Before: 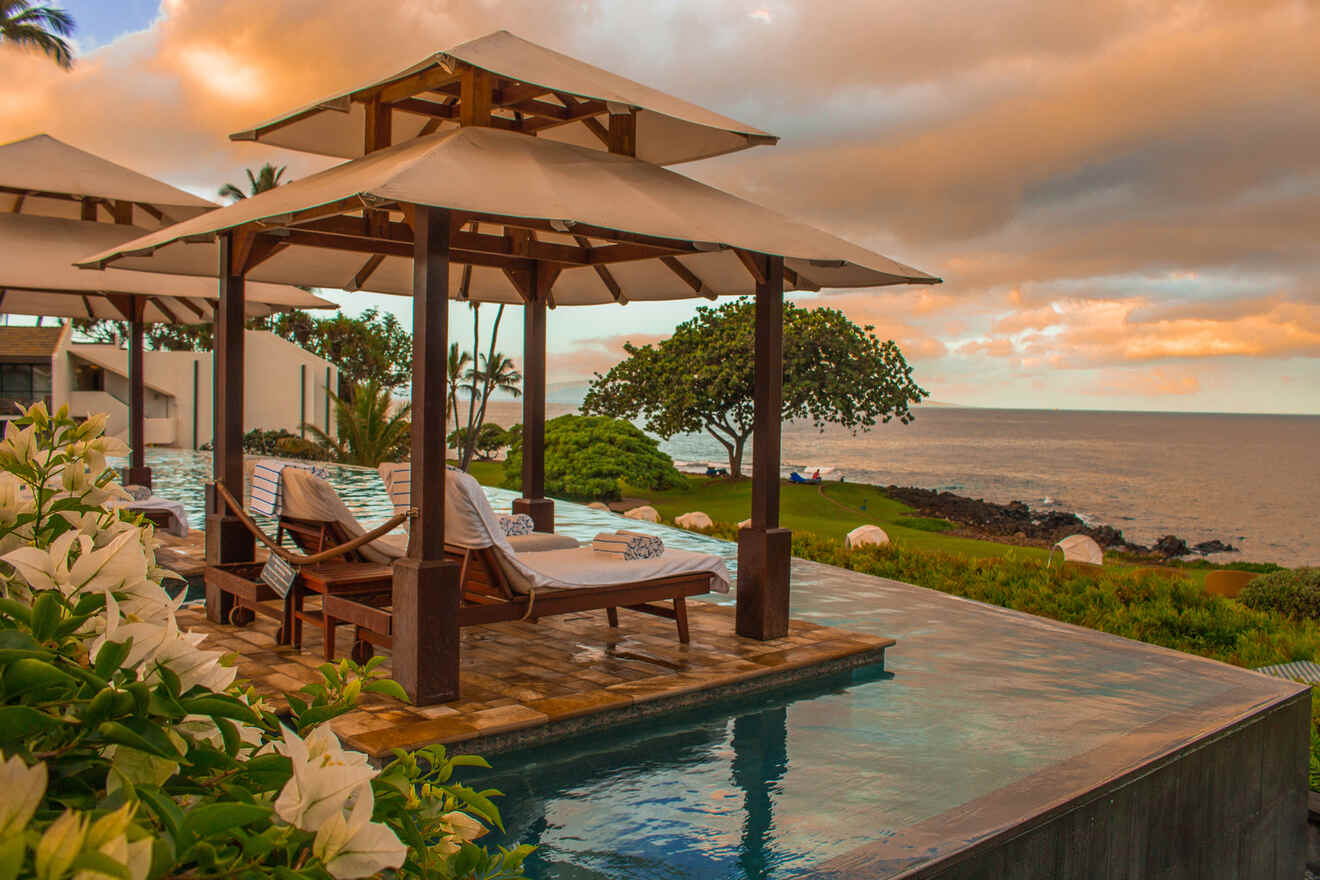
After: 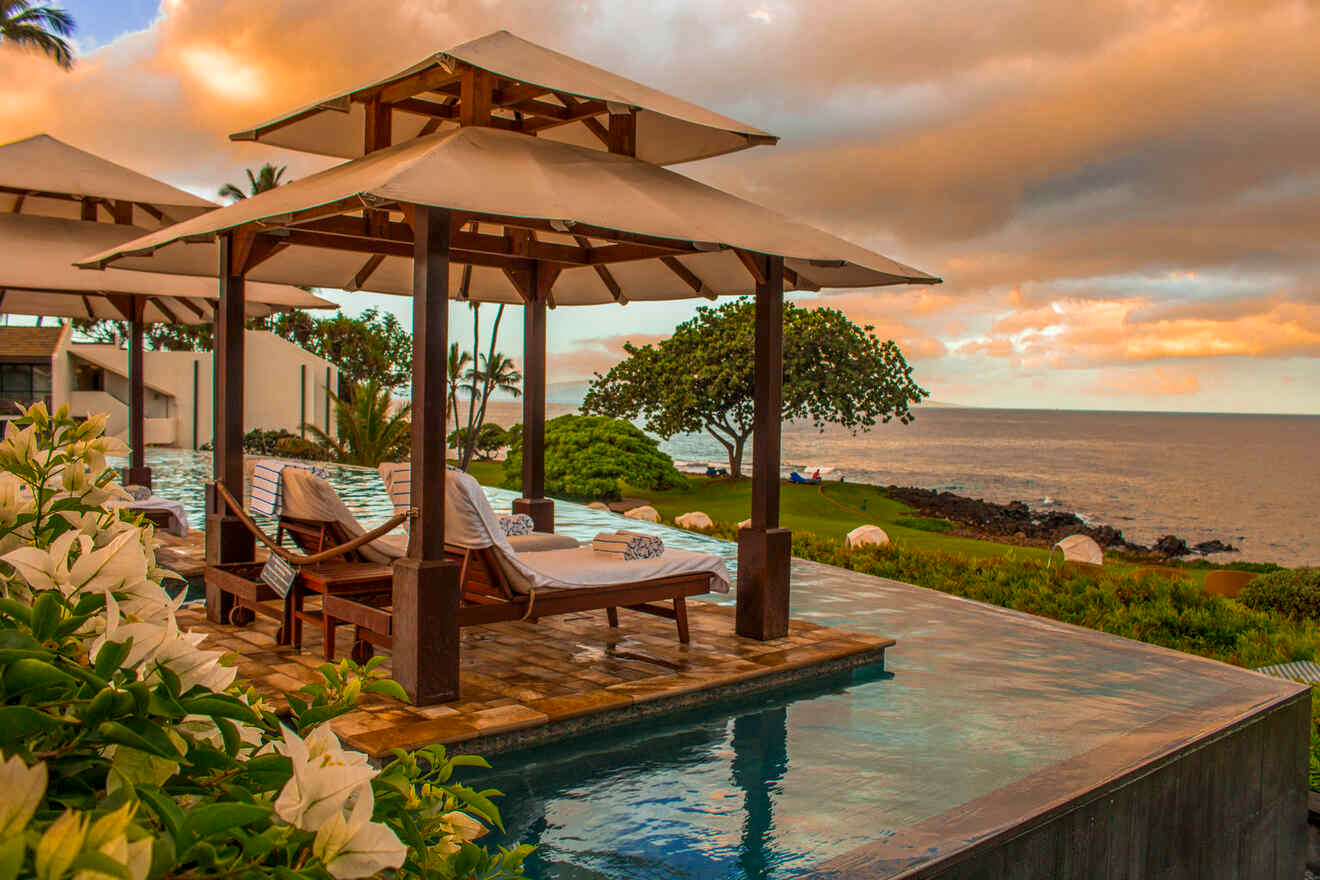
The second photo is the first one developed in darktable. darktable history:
local contrast: on, module defaults
white balance: emerald 1
contrast brightness saturation: contrast 0.04, saturation 0.16
